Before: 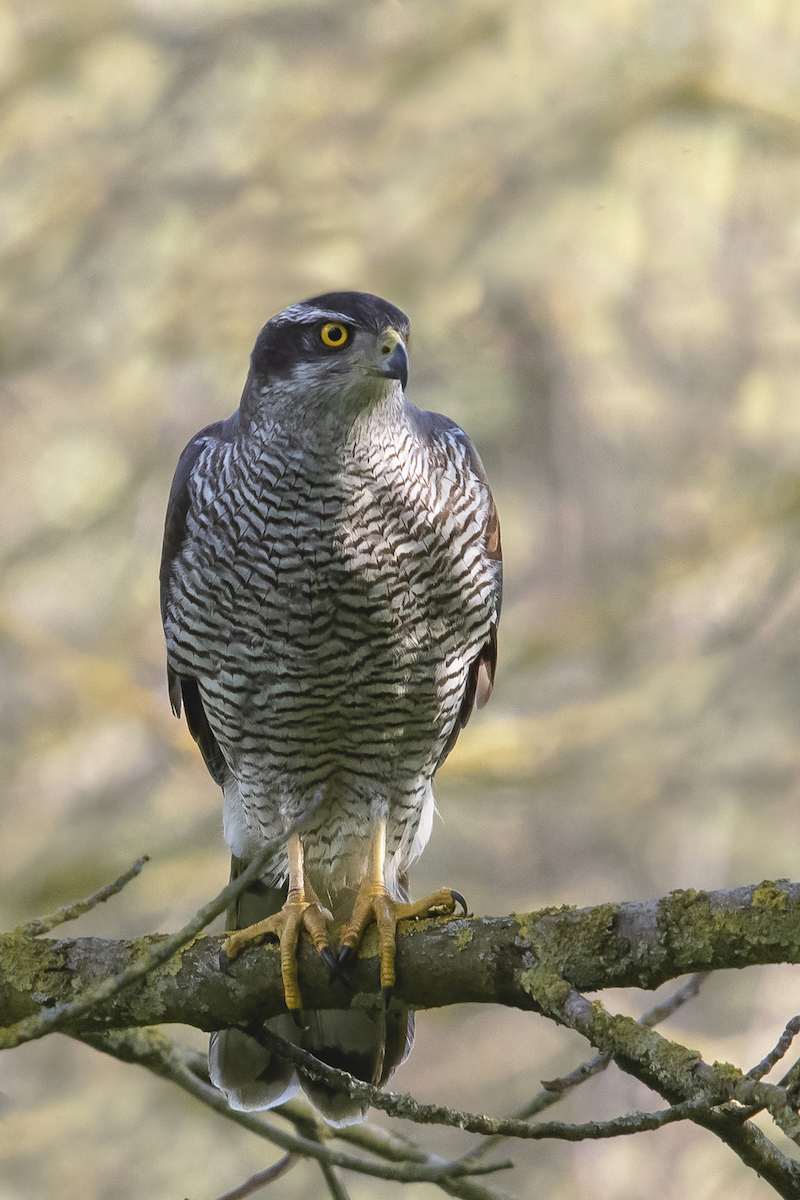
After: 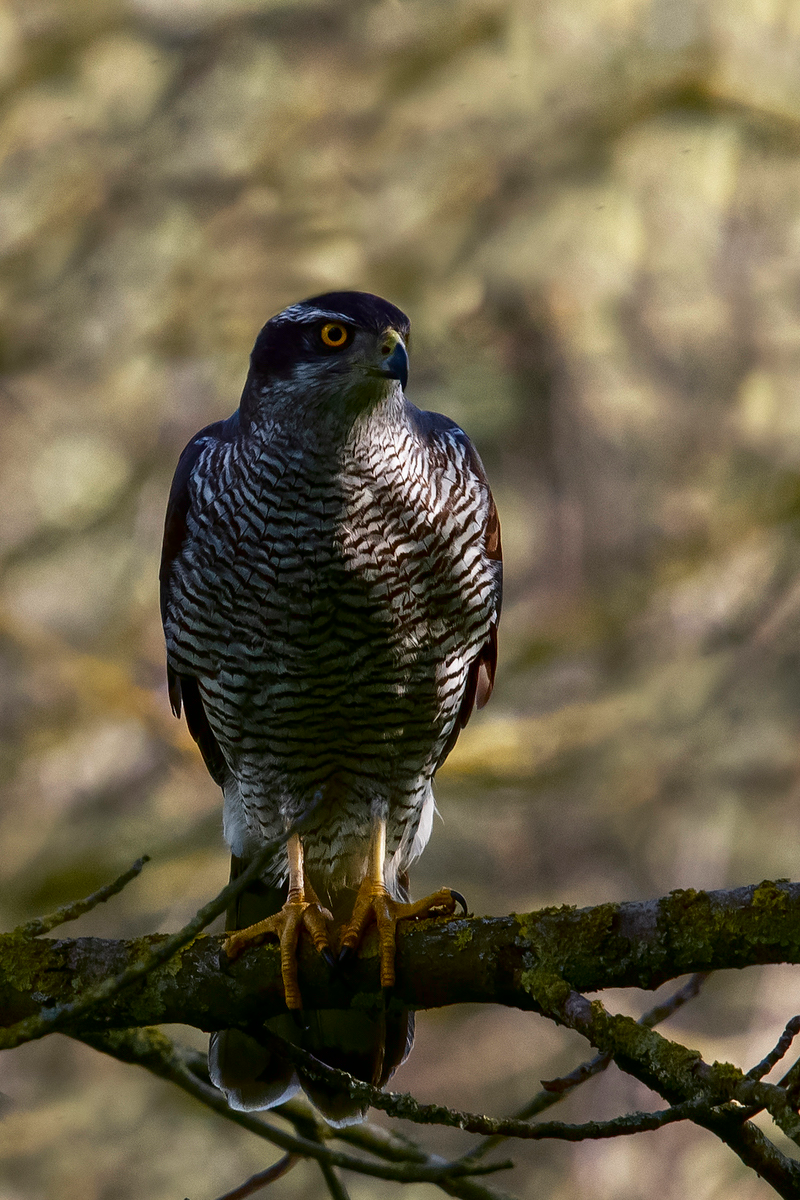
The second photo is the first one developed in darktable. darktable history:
contrast brightness saturation: contrast 0.089, brightness -0.571, saturation 0.167
